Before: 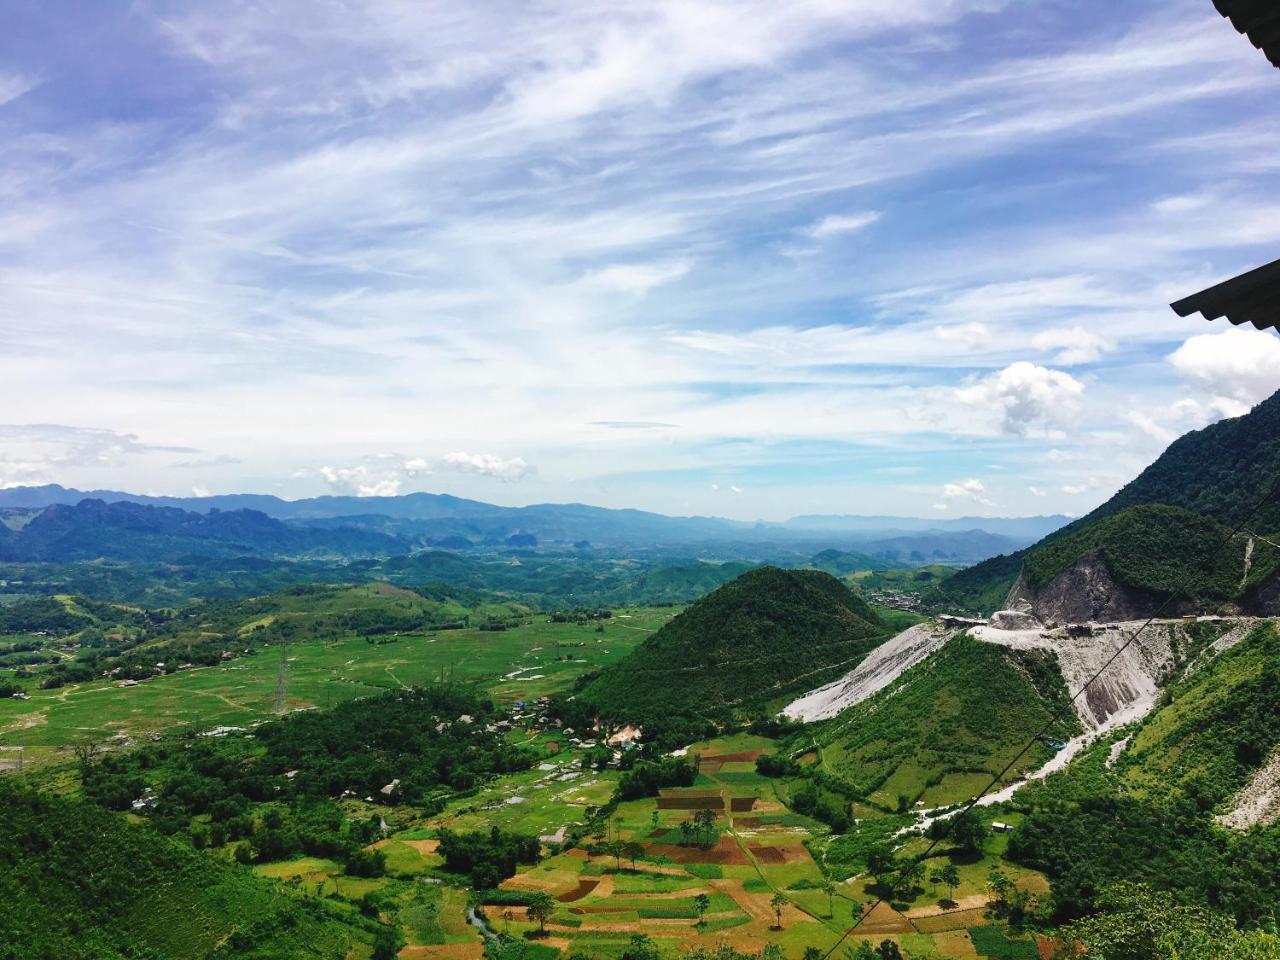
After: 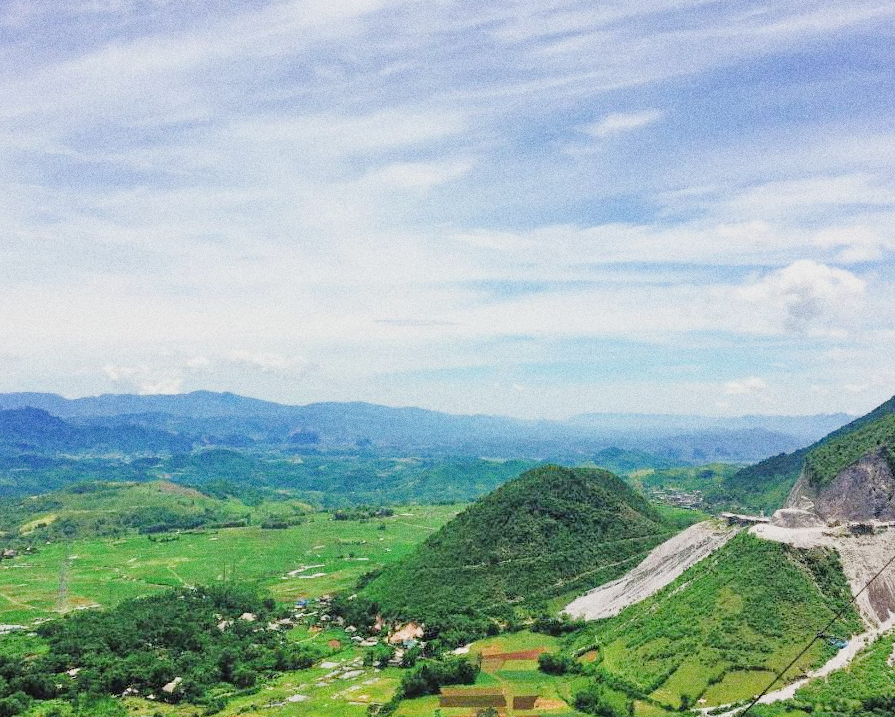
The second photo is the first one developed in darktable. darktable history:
crop and rotate: left 17.046%, top 10.659%, right 12.989%, bottom 14.553%
filmic rgb: black relative exposure -7.65 EV, white relative exposure 4.56 EV, hardness 3.61
tone equalizer: -7 EV 0.15 EV, -6 EV 0.6 EV, -5 EV 1.15 EV, -4 EV 1.33 EV, -3 EV 1.15 EV, -2 EV 0.6 EV, -1 EV 0.15 EV, mask exposure compensation -0.5 EV
grain: coarseness 0.09 ISO, strength 40%
exposure: black level correction 0, exposure 0.7 EV, compensate exposure bias true, compensate highlight preservation false
